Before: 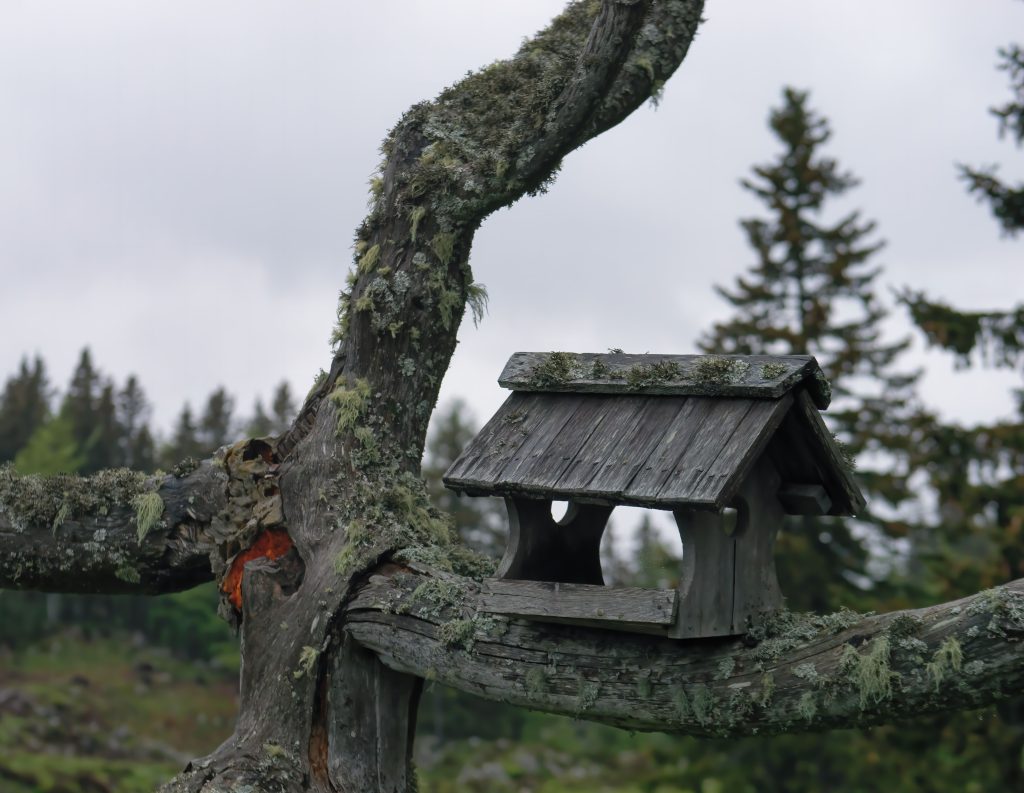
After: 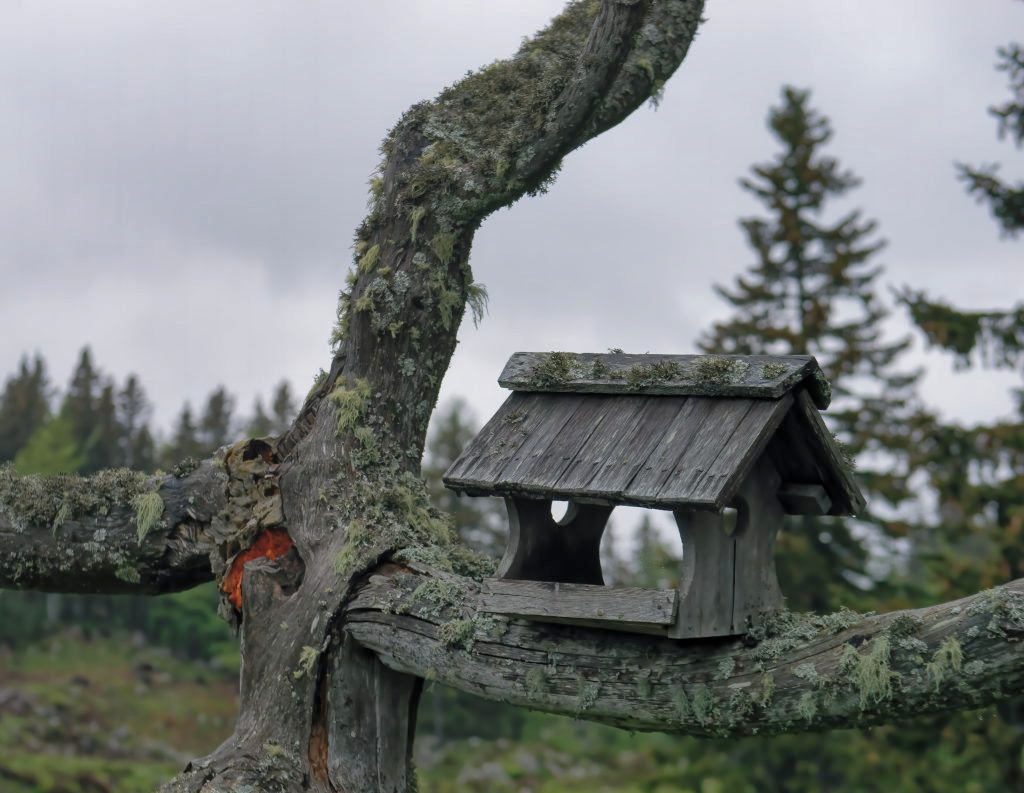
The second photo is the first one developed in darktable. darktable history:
local contrast: highlights 102%, shadows 102%, detail 119%, midtone range 0.2
shadows and highlights: on, module defaults
